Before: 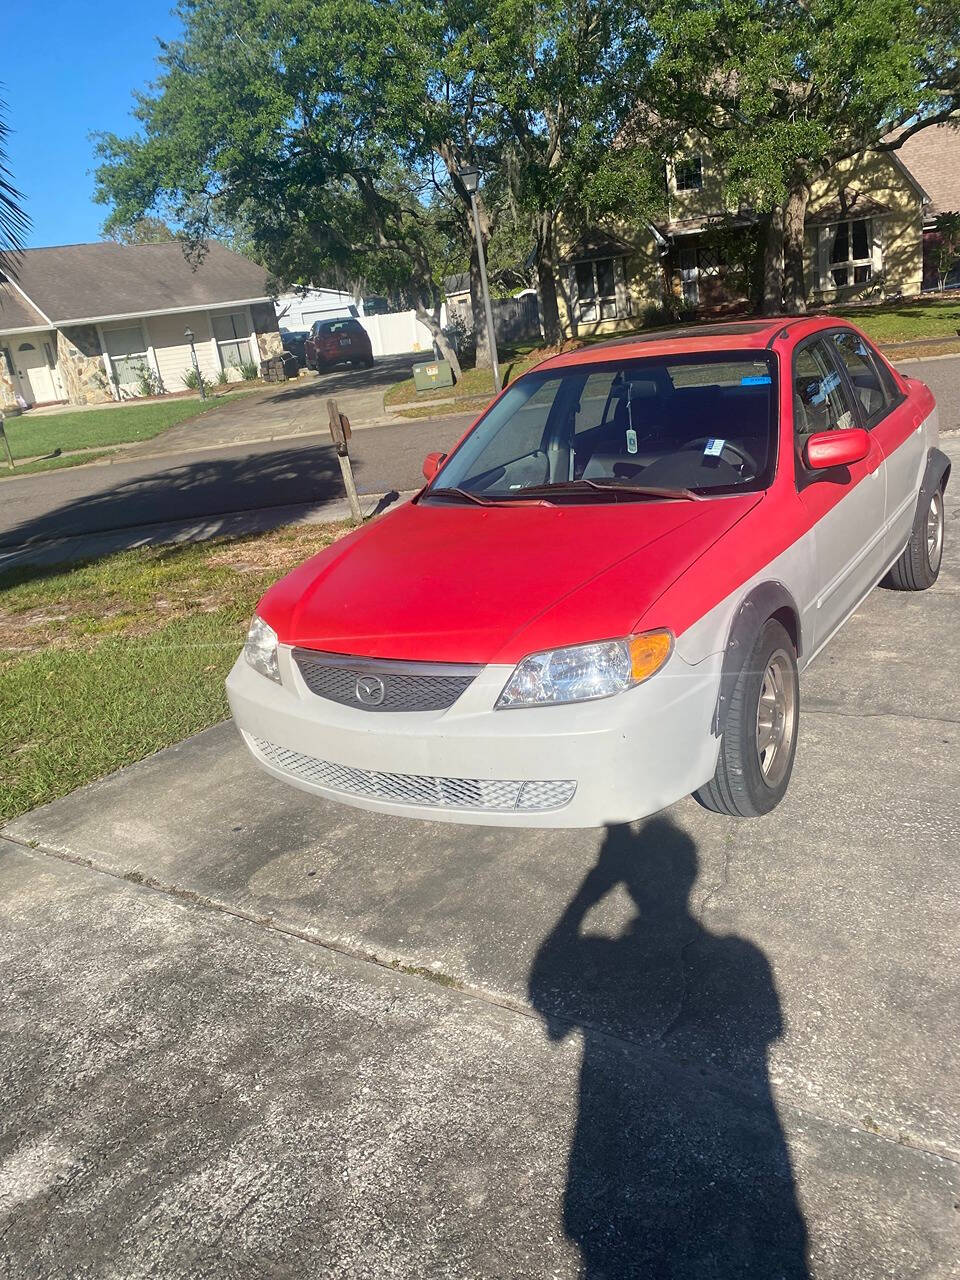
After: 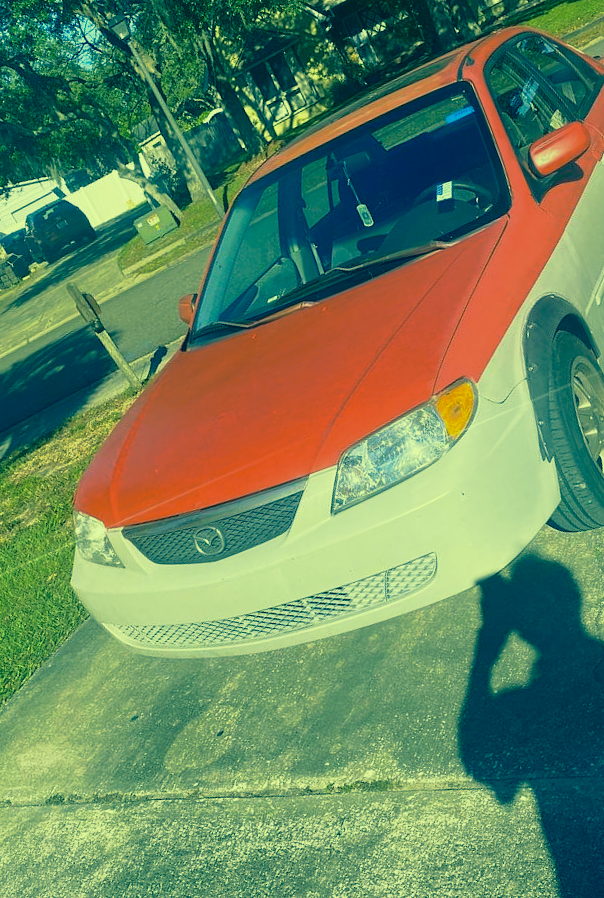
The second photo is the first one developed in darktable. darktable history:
color correction: highlights a* -16.37, highlights b* 39.92, shadows a* -39.74, shadows b* -25.78
tone curve: curves: ch0 [(0.013, 0) (0.061, 0.068) (0.239, 0.256) (0.502, 0.505) (0.683, 0.676) (0.761, 0.773) (0.858, 0.858) (0.987, 0.945)]; ch1 [(0, 0) (0.172, 0.123) (0.304, 0.288) (0.414, 0.44) (0.472, 0.473) (0.502, 0.508) (0.521, 0.528) (0.583, 0.595) (0.654, 0.673) (0.728, 0.761) (1, 1)]; ch2 [(0, 0) (0.411, 0.424) (0.485, 0.476) (0.502, 0.502) (0.553, 0.557) (0.57, 0.576) (1, 1)], preserve colors none
crop and rotate: angle 20.87°, left 6.886%, right 4.339%, bottom 1.062%
